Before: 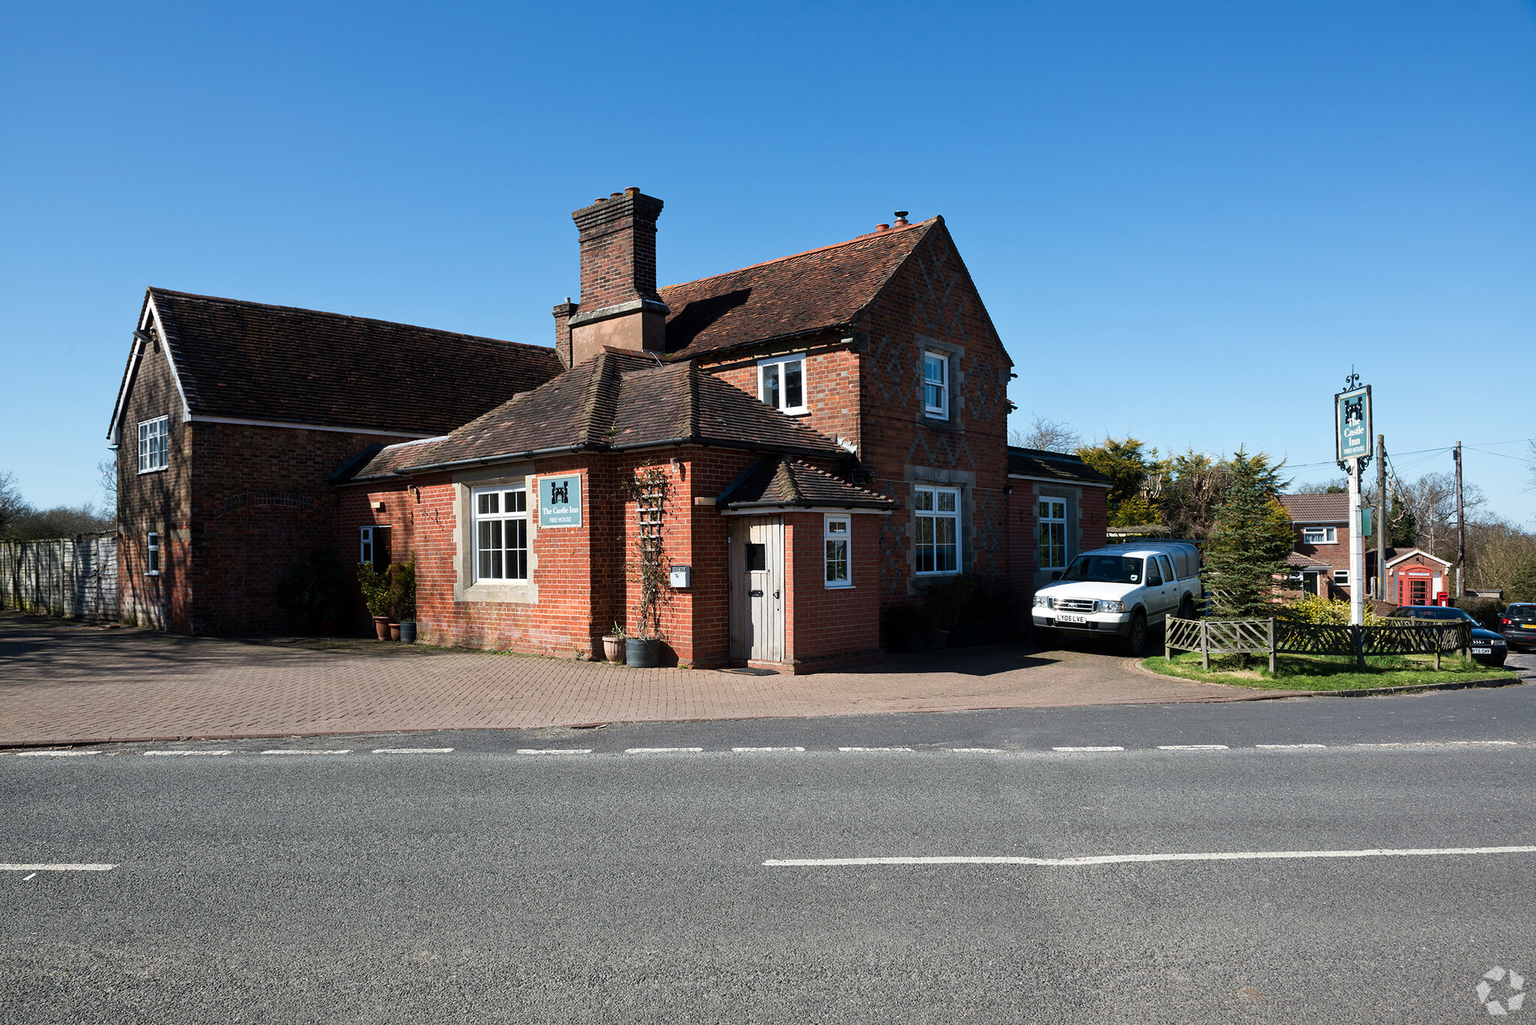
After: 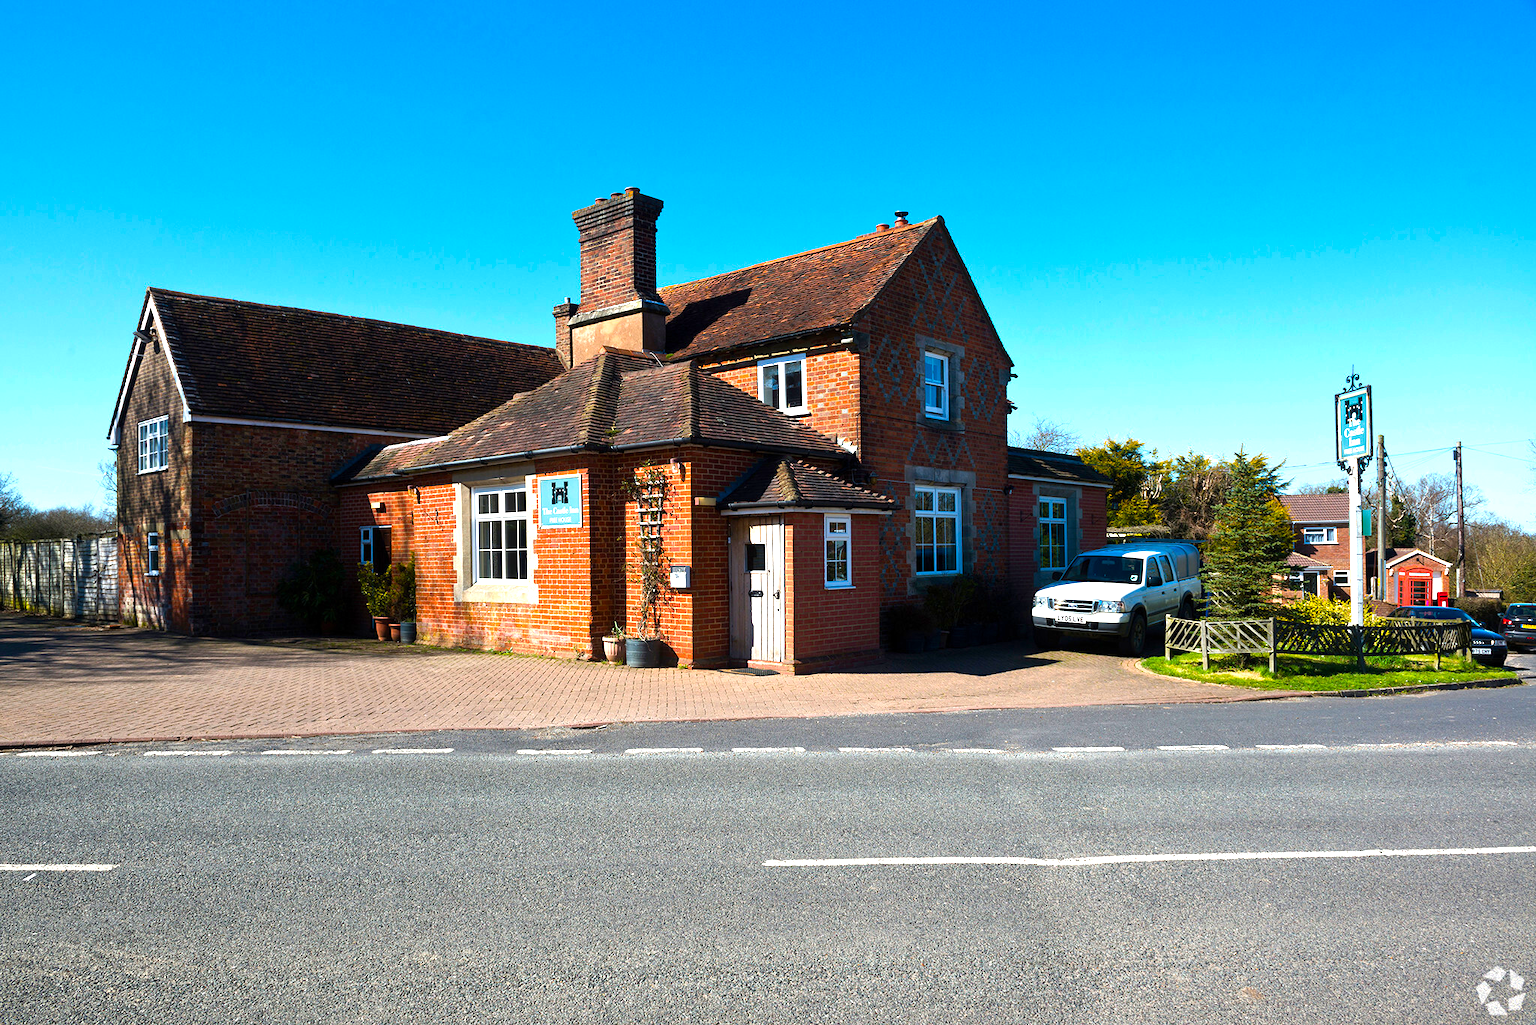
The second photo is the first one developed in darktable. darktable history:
exposure: exposure 0.078 EV, compensate highlight preservation false
color balance rgb: linear chroma grading › global chroma 14.778%, perceptual saturation grading › global saturation 25.175%, perceptual brilliance grading › global brilliance 19.948%, global vibrance 20%
